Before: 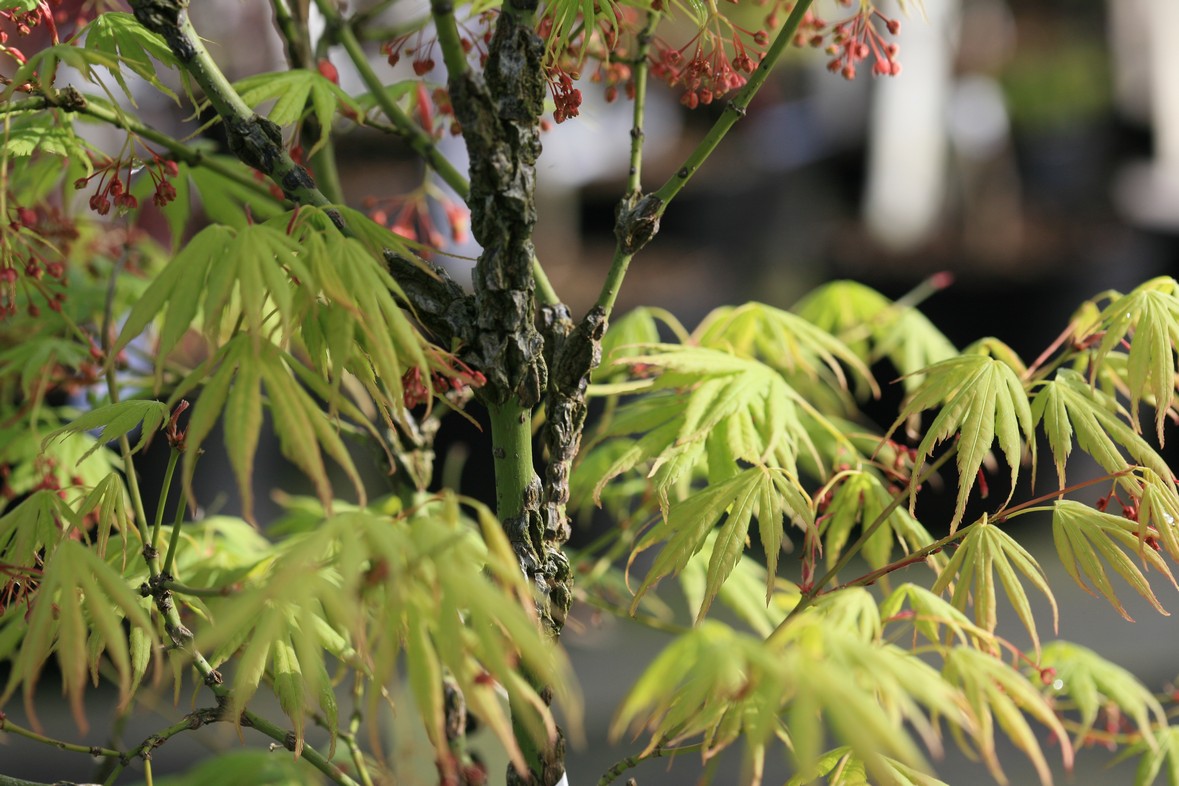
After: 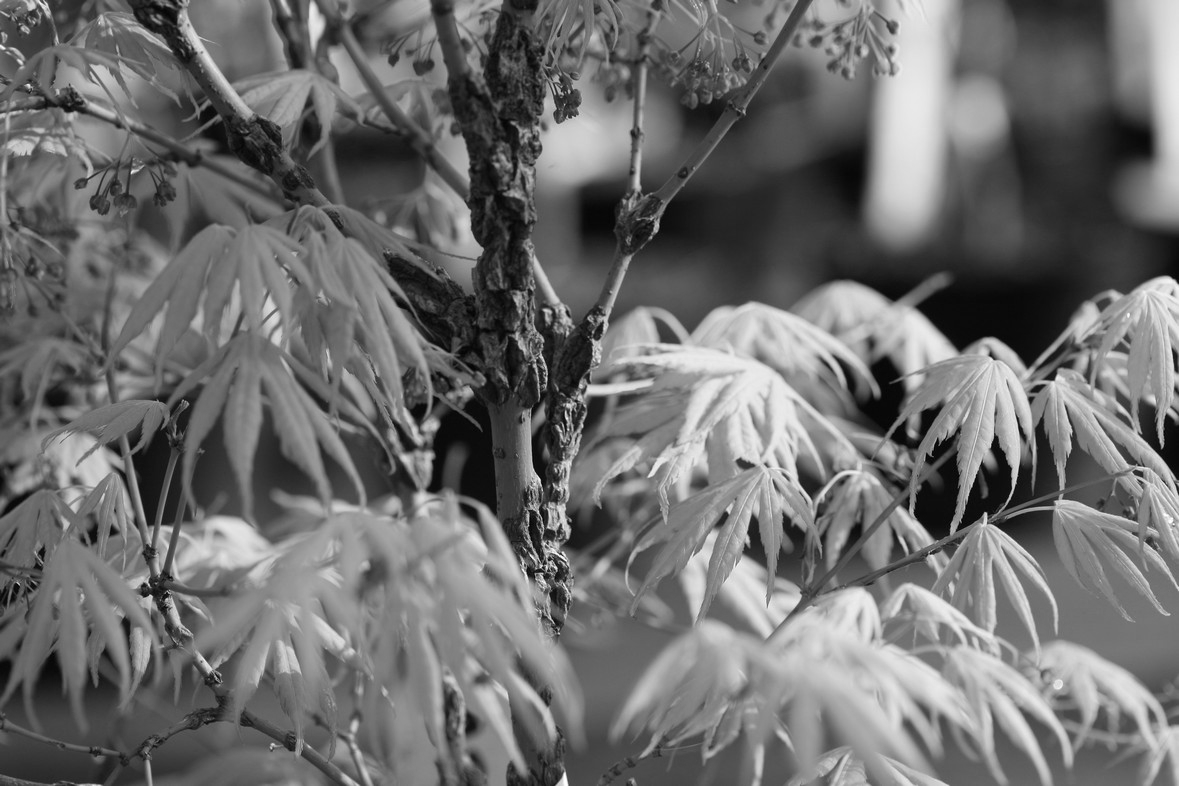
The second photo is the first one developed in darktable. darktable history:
tone equalizer: on, module defaults
monochrome: on, module defaults
